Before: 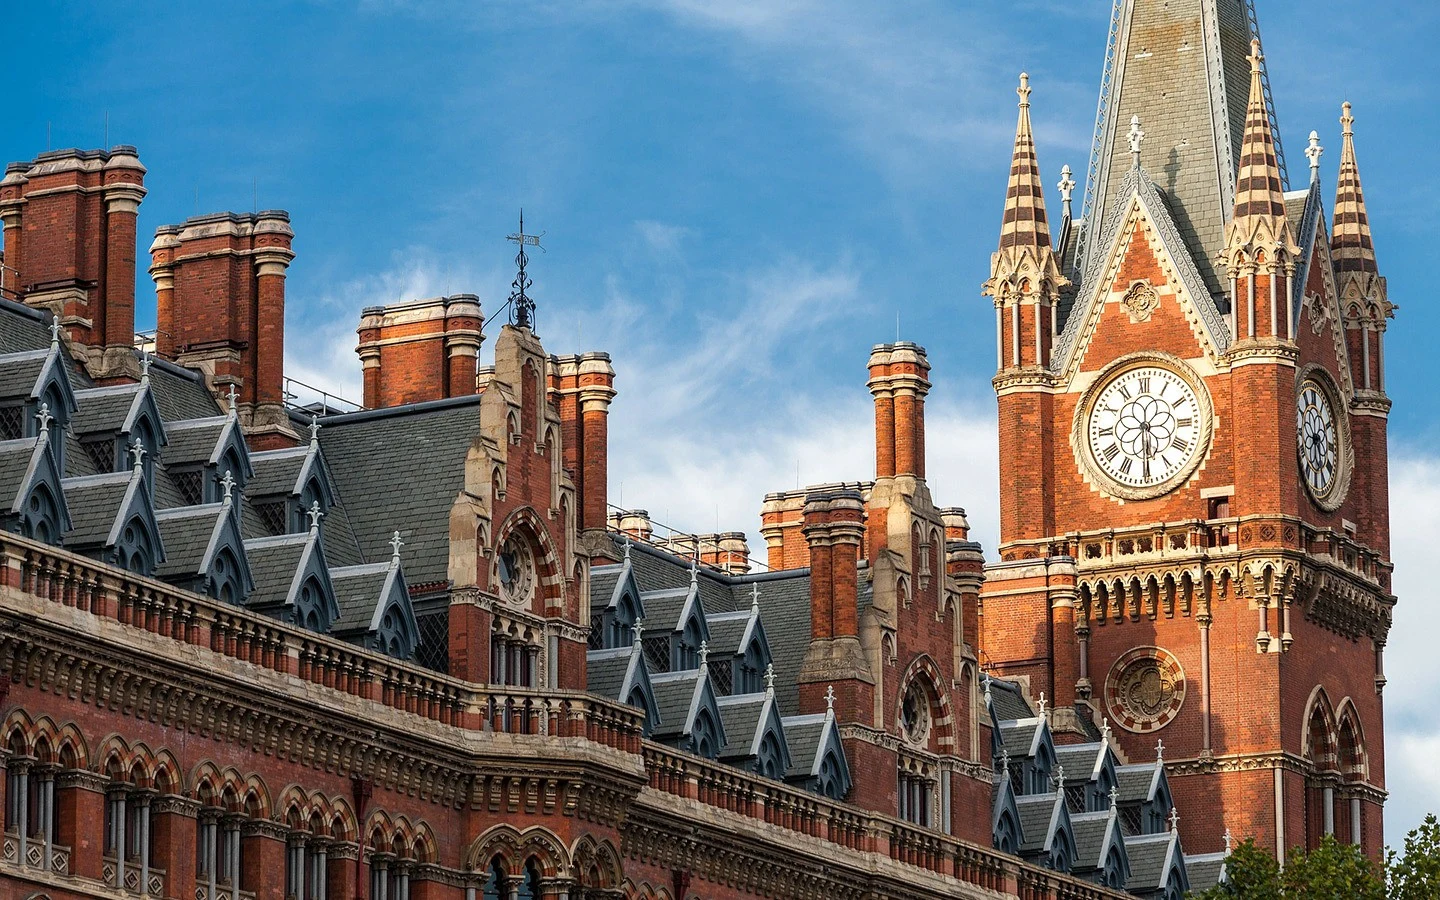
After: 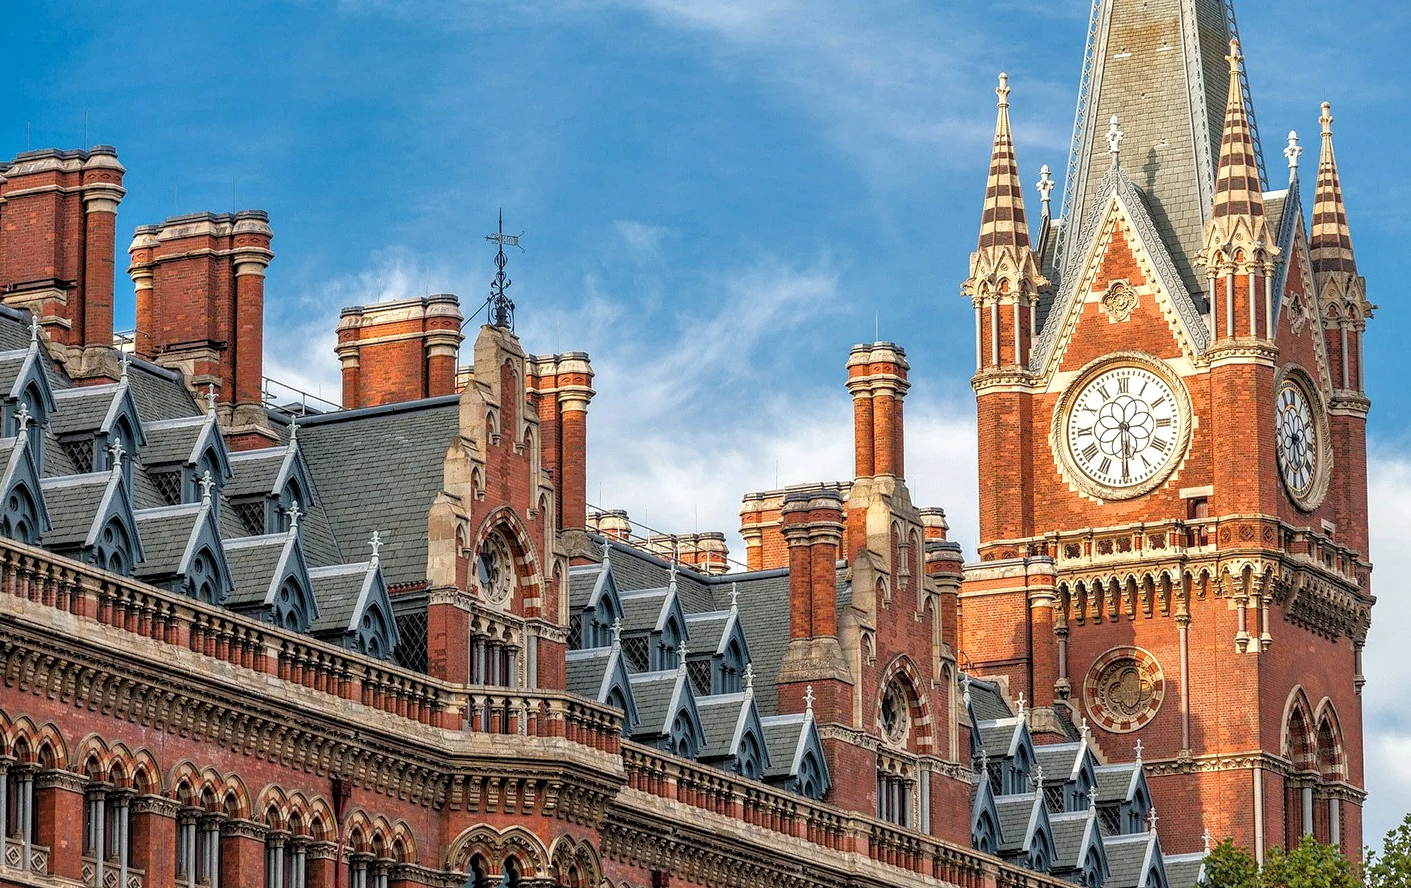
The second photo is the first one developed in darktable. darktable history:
local contrast: on, module defaults
crop and rotate: left 1.49%, right 0.512%, bottom 1.256%
tone equalizer: -7 EV 0.145 EV, -6 EV 0.608 EV, -5 EV 1.14 EV, -4 EV 1.33 EV, -3 EV 1.13 EV, -2 EV 0.6 EV, -1 EV 0.154 EV
